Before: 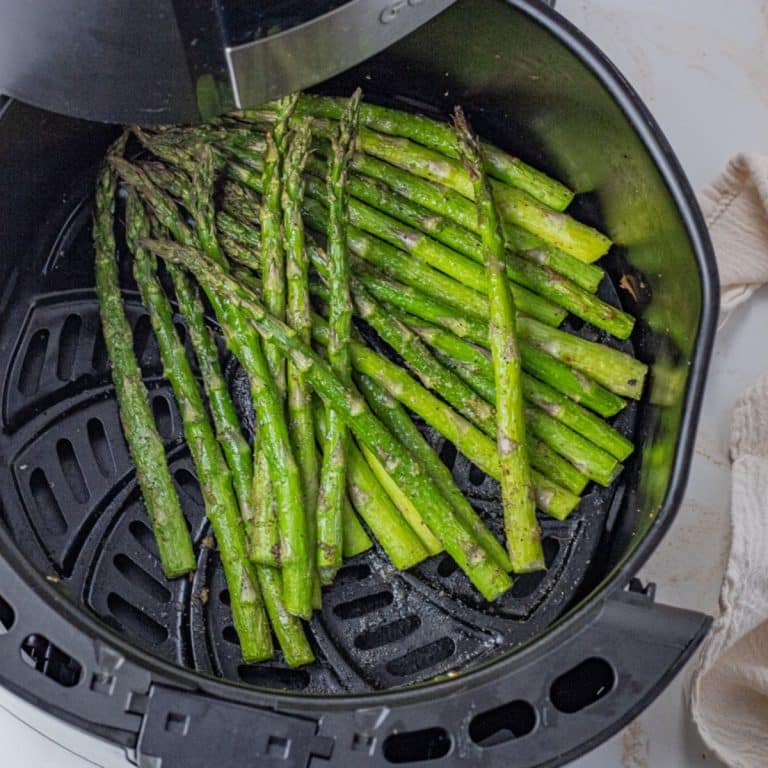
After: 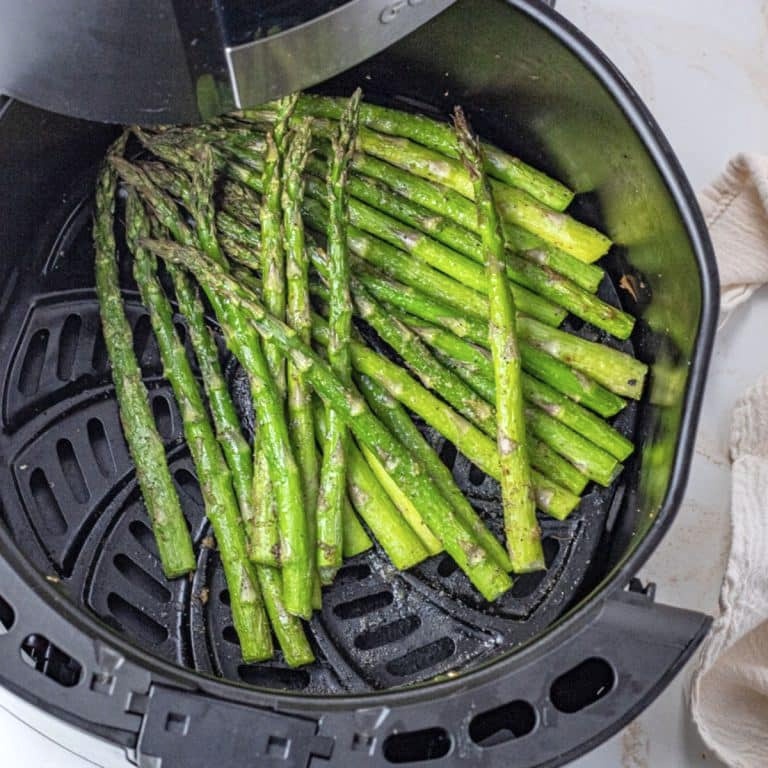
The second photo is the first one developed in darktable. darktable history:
exposure: black level correction 0, exposure 0.5 EV, compensate exposure bias true, compensate highlight preservation false
contrast brightness saturation: saturation -0.1
